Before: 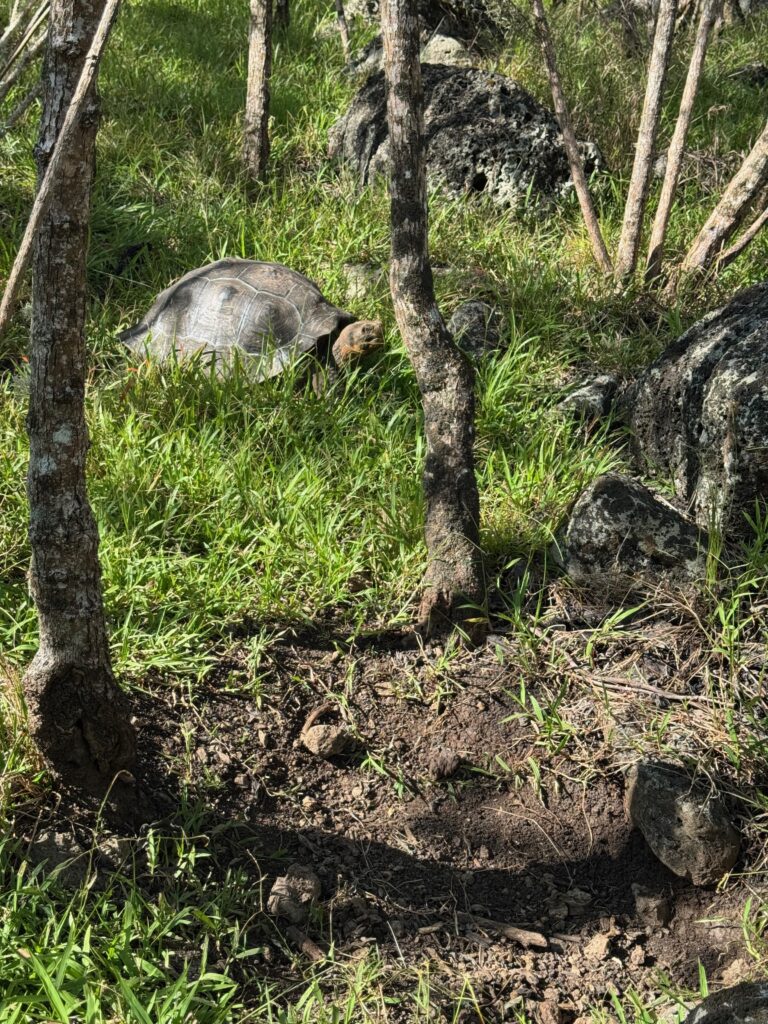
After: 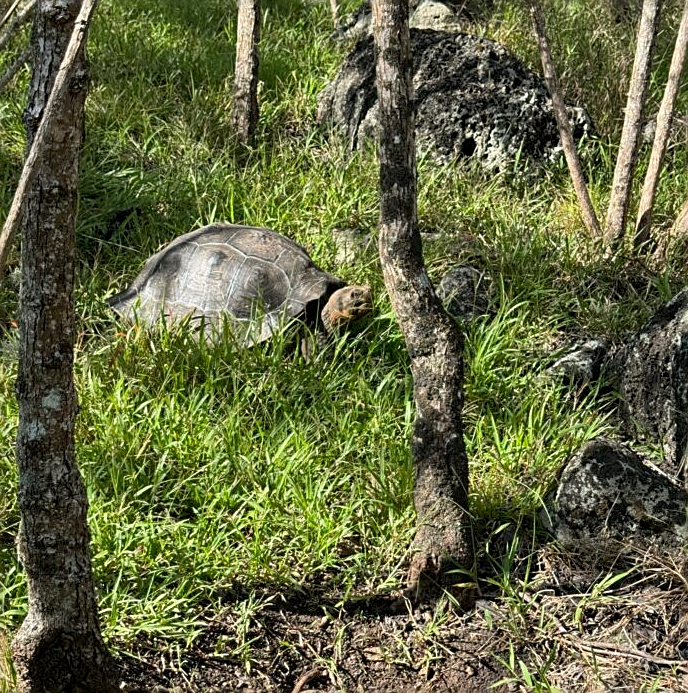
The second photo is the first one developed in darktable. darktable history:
crop: left 1.509%, top 3.452%, right 7.696%, bottom 28.452%
sharpen: on, module defaults
